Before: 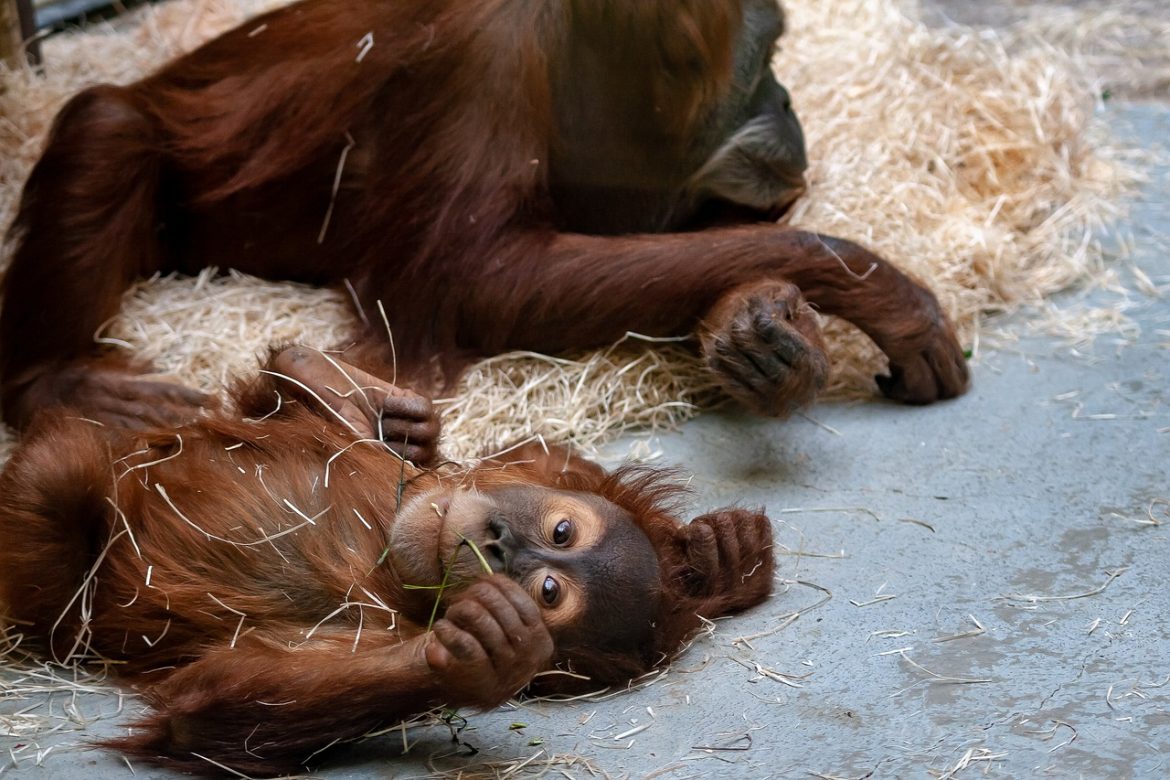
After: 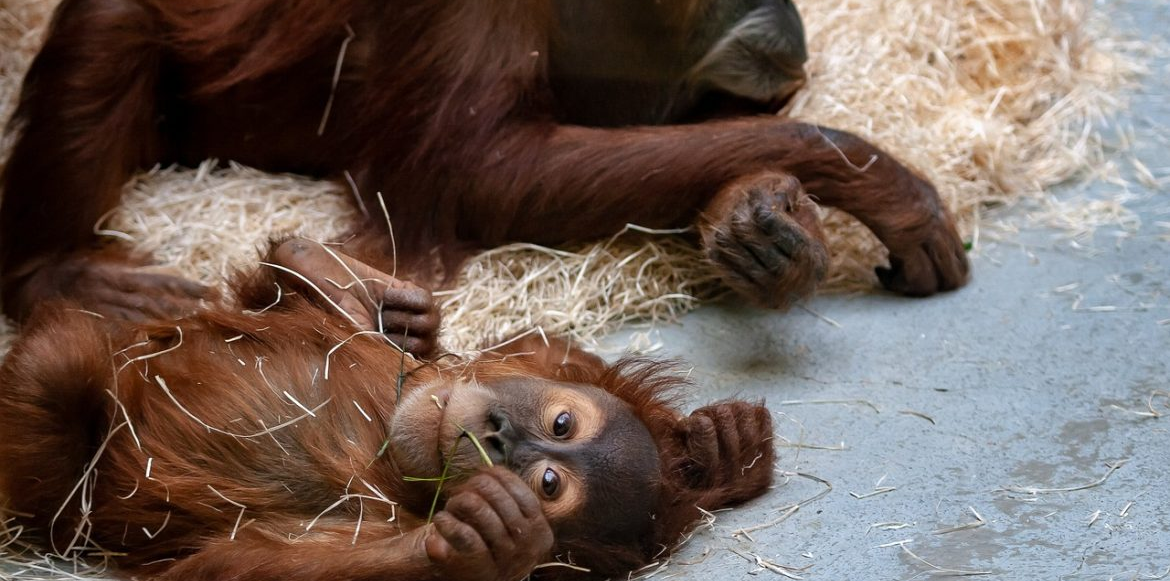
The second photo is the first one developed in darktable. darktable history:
crop: top 13.97%, bottom 11.443%
contrast equalizer: y [[0.5 ×6], [0.5 ×6], [0.5, 0.5, 0.501, 0.545, 0.707, 0.863], [0 ×6], [0 ×6]]
